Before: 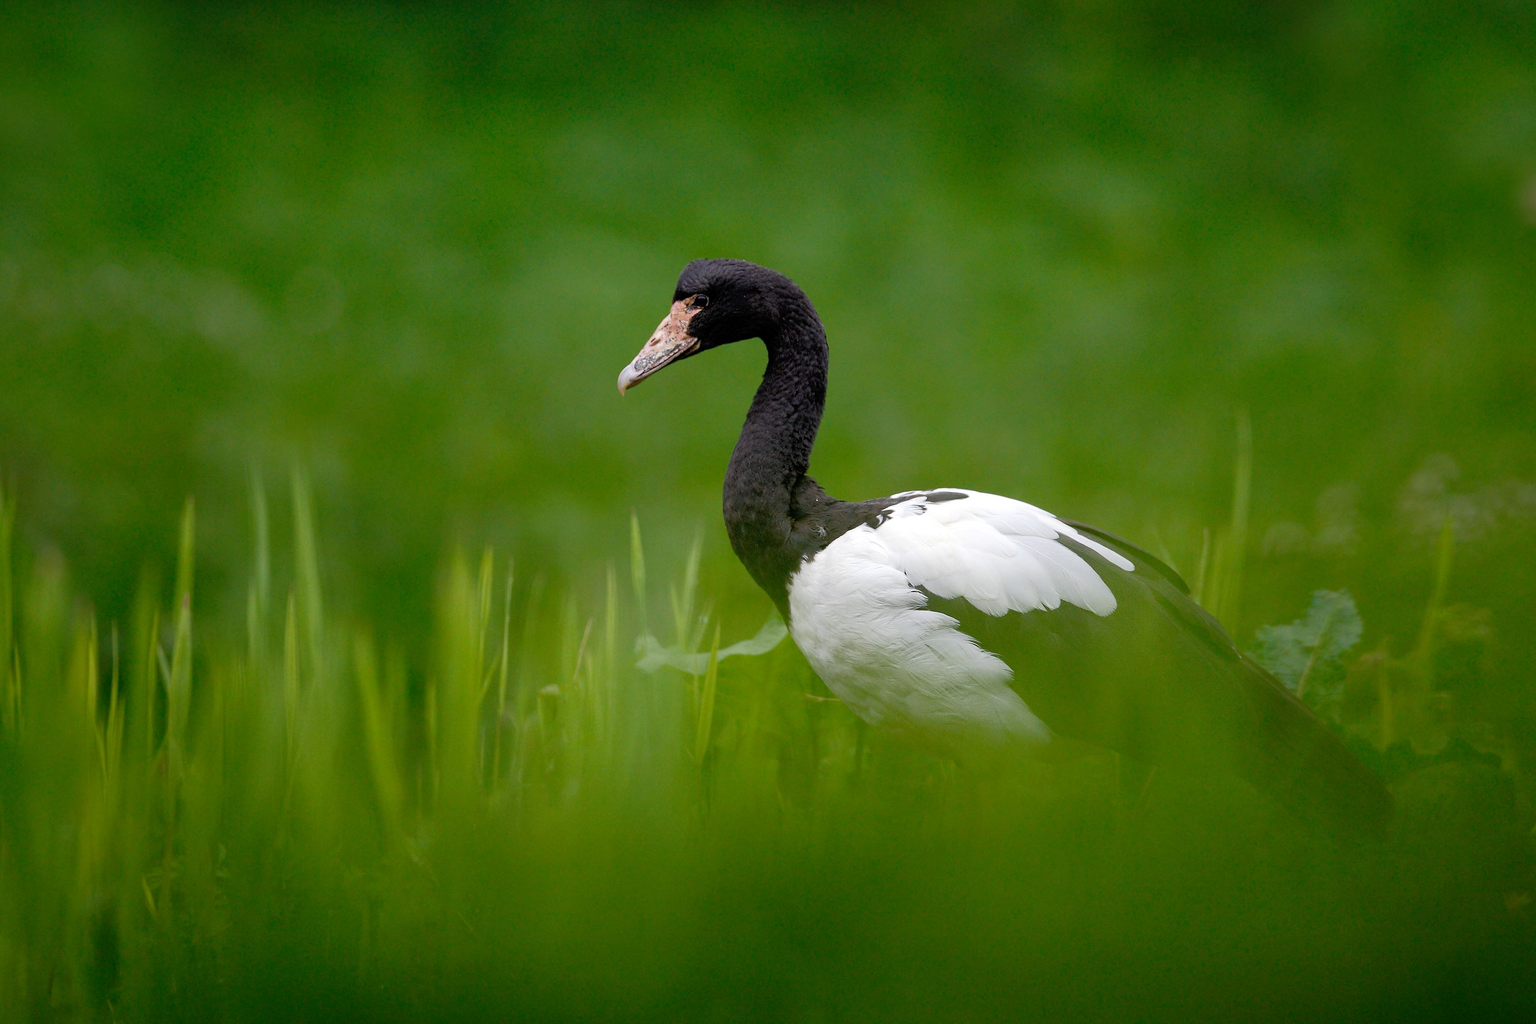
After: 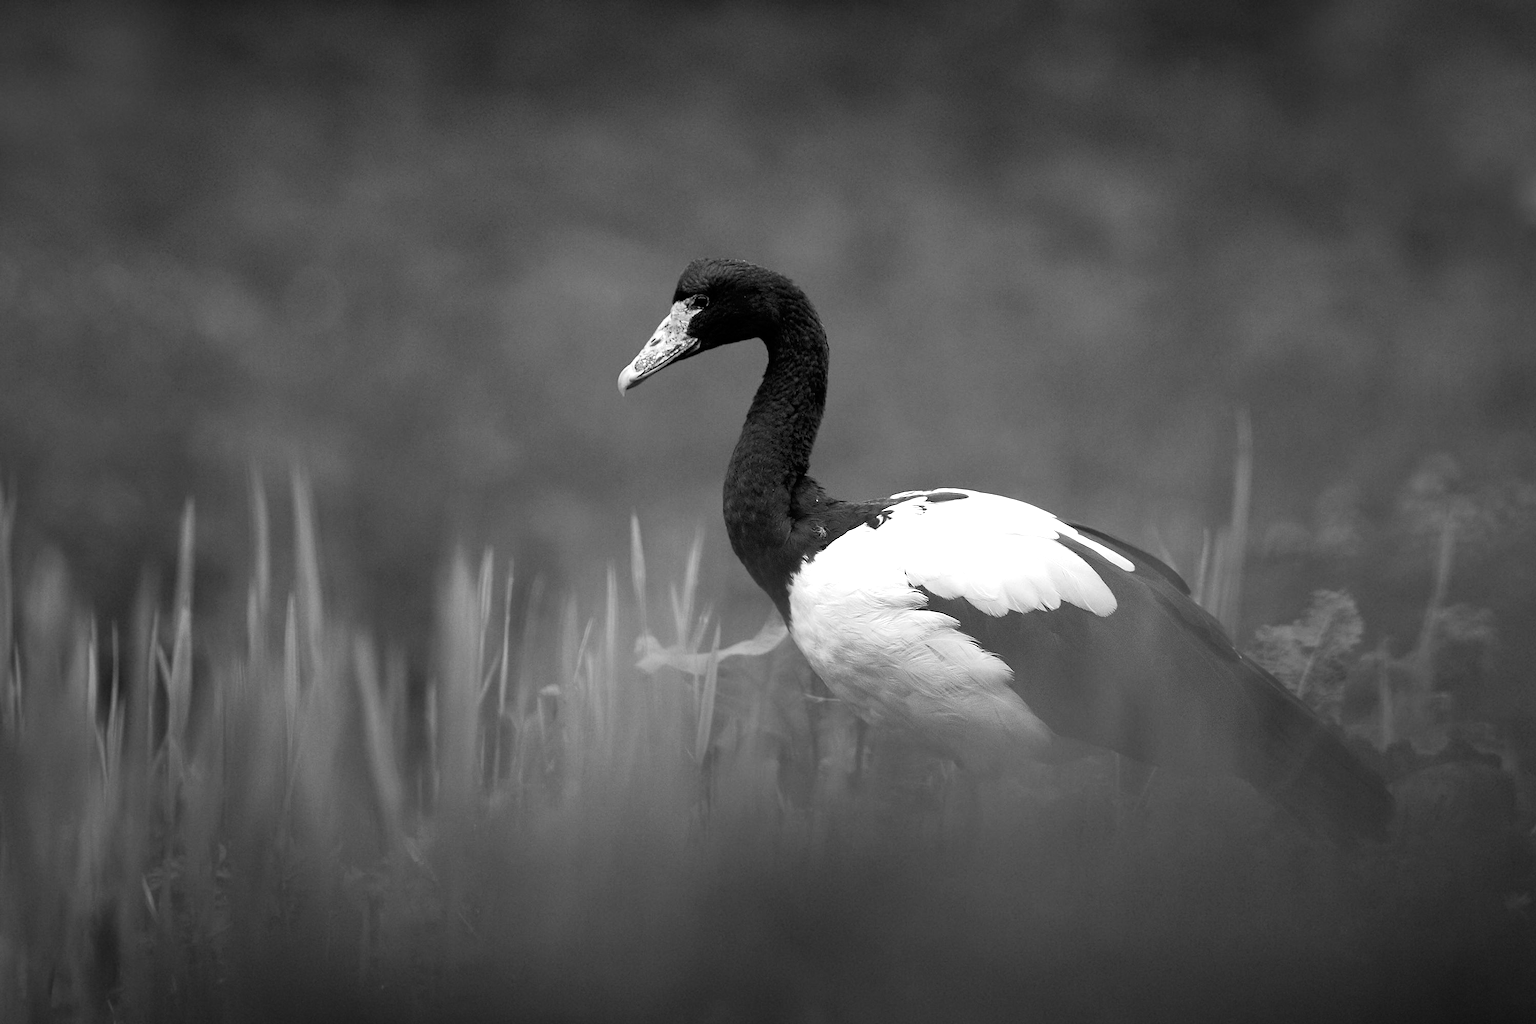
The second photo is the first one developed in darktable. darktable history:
color balance rgb: linear chroma grading › global chroma 15%, perceptual saturation grading › global saturation 30%
monochrome: on, module defaults
tone equalizer: -8 EV -0.75 EV, -7 EV -0.7 EV, -6 EV -0.6 EV, -5 EV -0.4 EV, -3 EV 0.4 EV, -2 EV 0.6 EV, -1 EV 0.7 EV, +0 EV 0.75 EV, edges refinement/feathering 500, mask exposure compensation -1.57 EV, preserve details no
